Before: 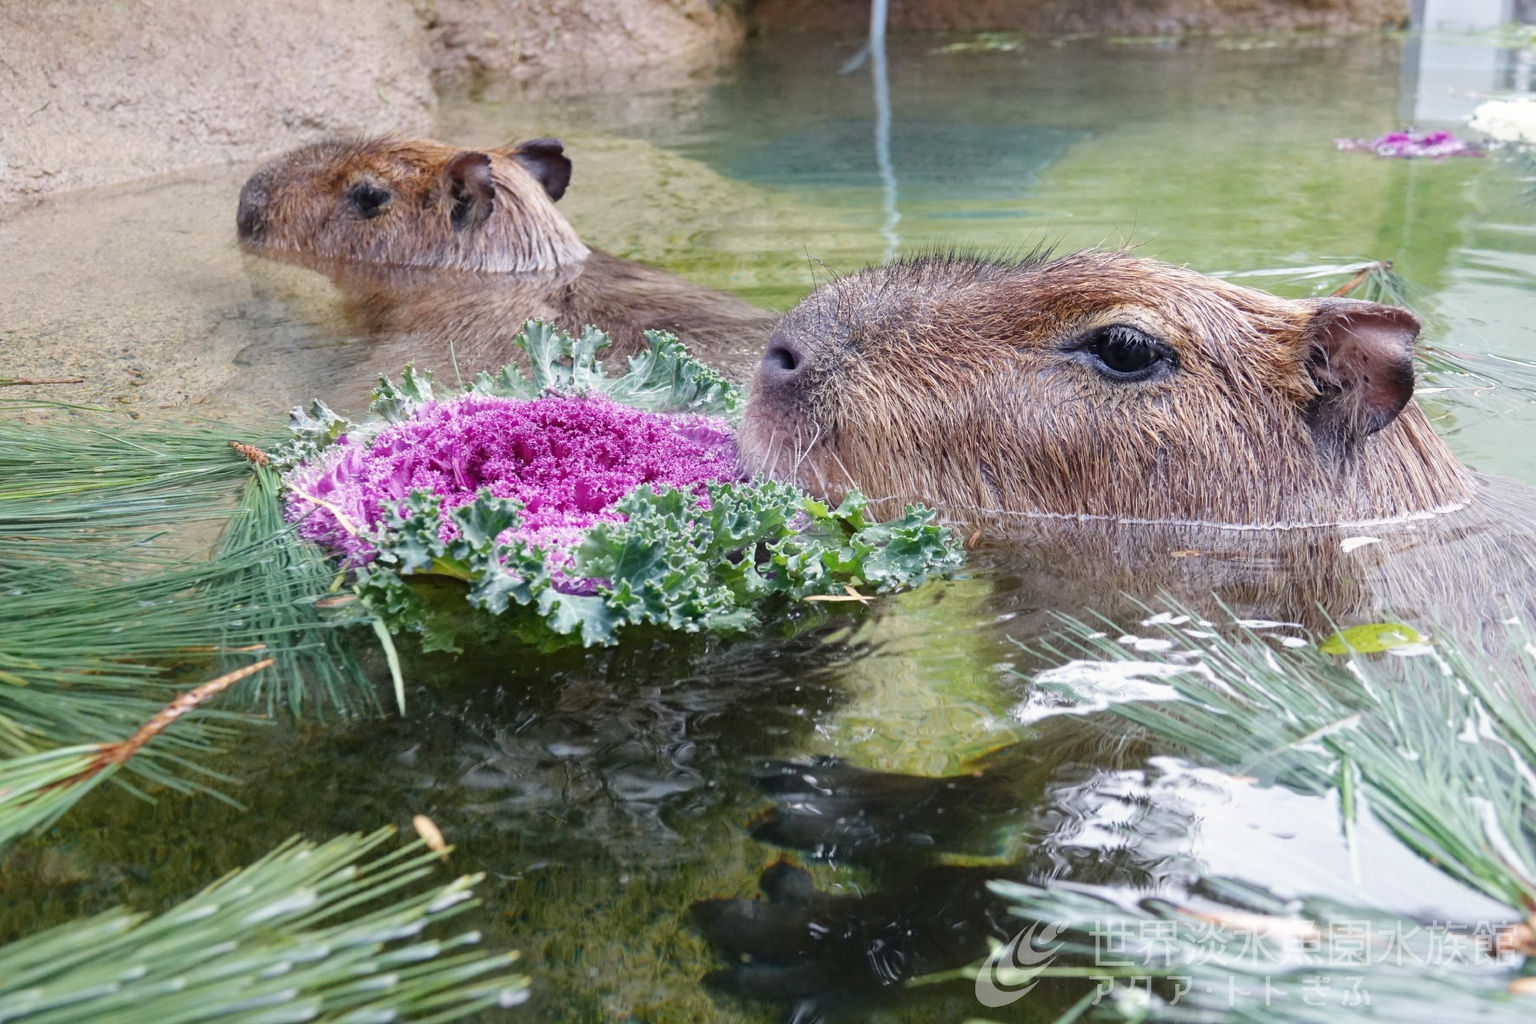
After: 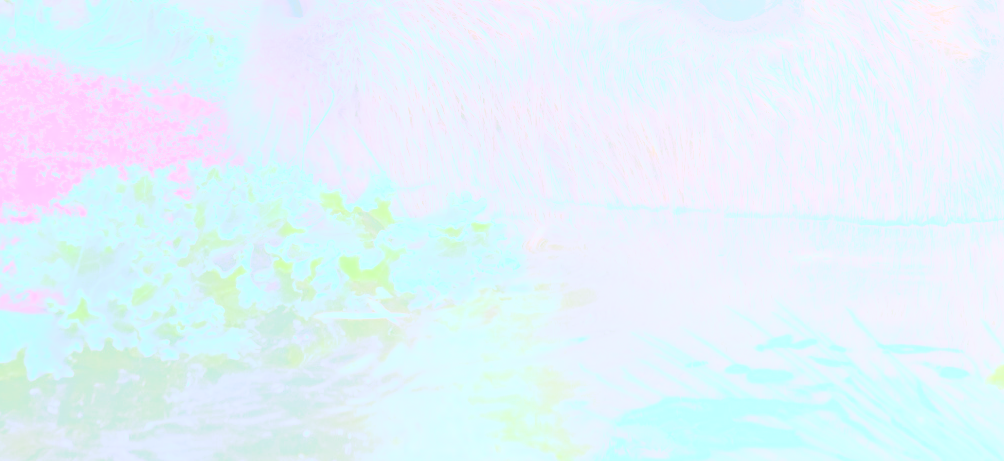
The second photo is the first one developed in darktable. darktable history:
local contrast: on, module defaults
crop: left 36.607%, top 34.735%, right 13.146%, bottom 30.611%
white balance: red 0.766, blue 1.537
bloom: size 85%, threshold 5%, strength 85%
color balance: lift [1, 0.994, 1.002, 1.006], gamma [0.957, 1.081, 1.016, 0.919], gain [0.97, 0.972, 1.01, 1.028], input saturation 91.06%, output saturation 79.8%
